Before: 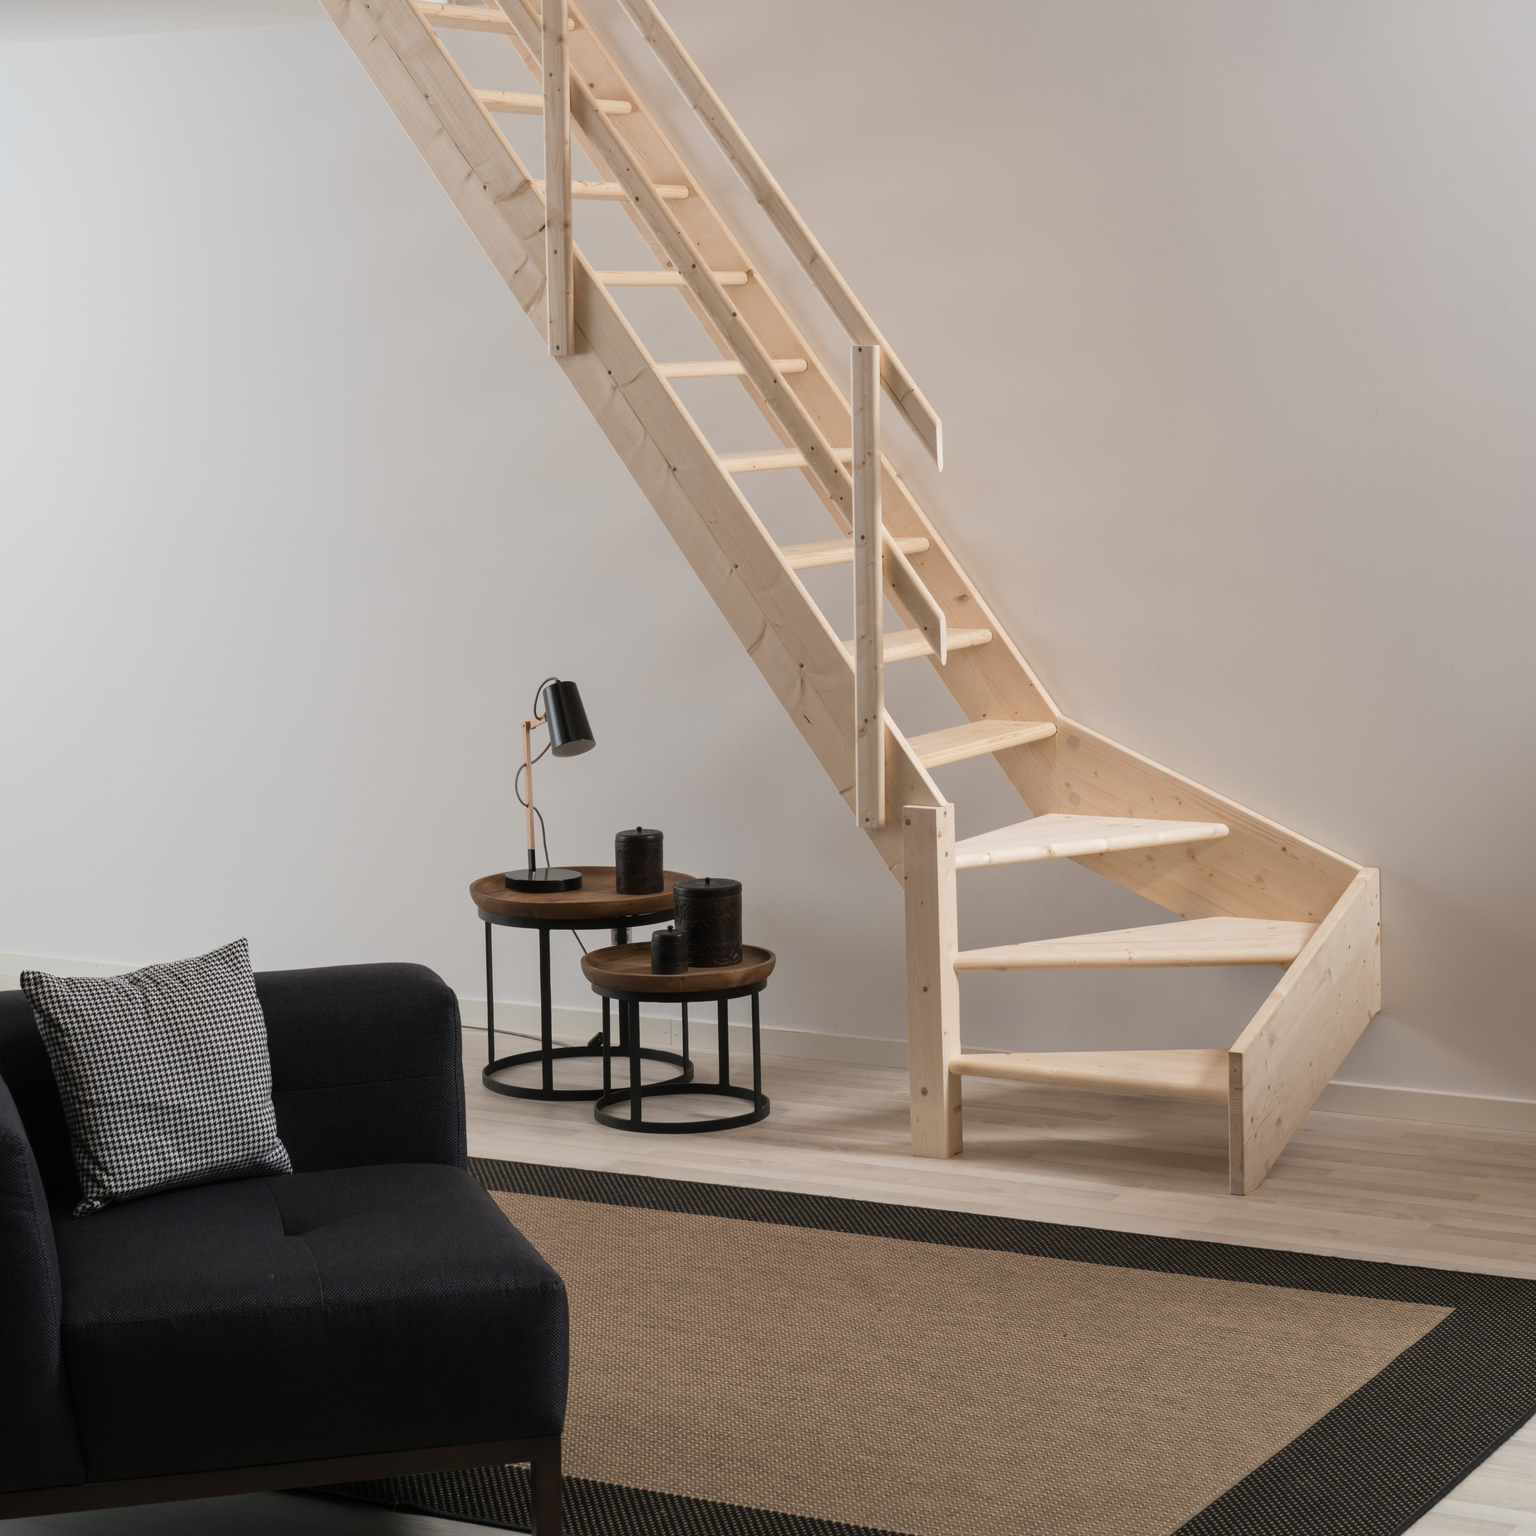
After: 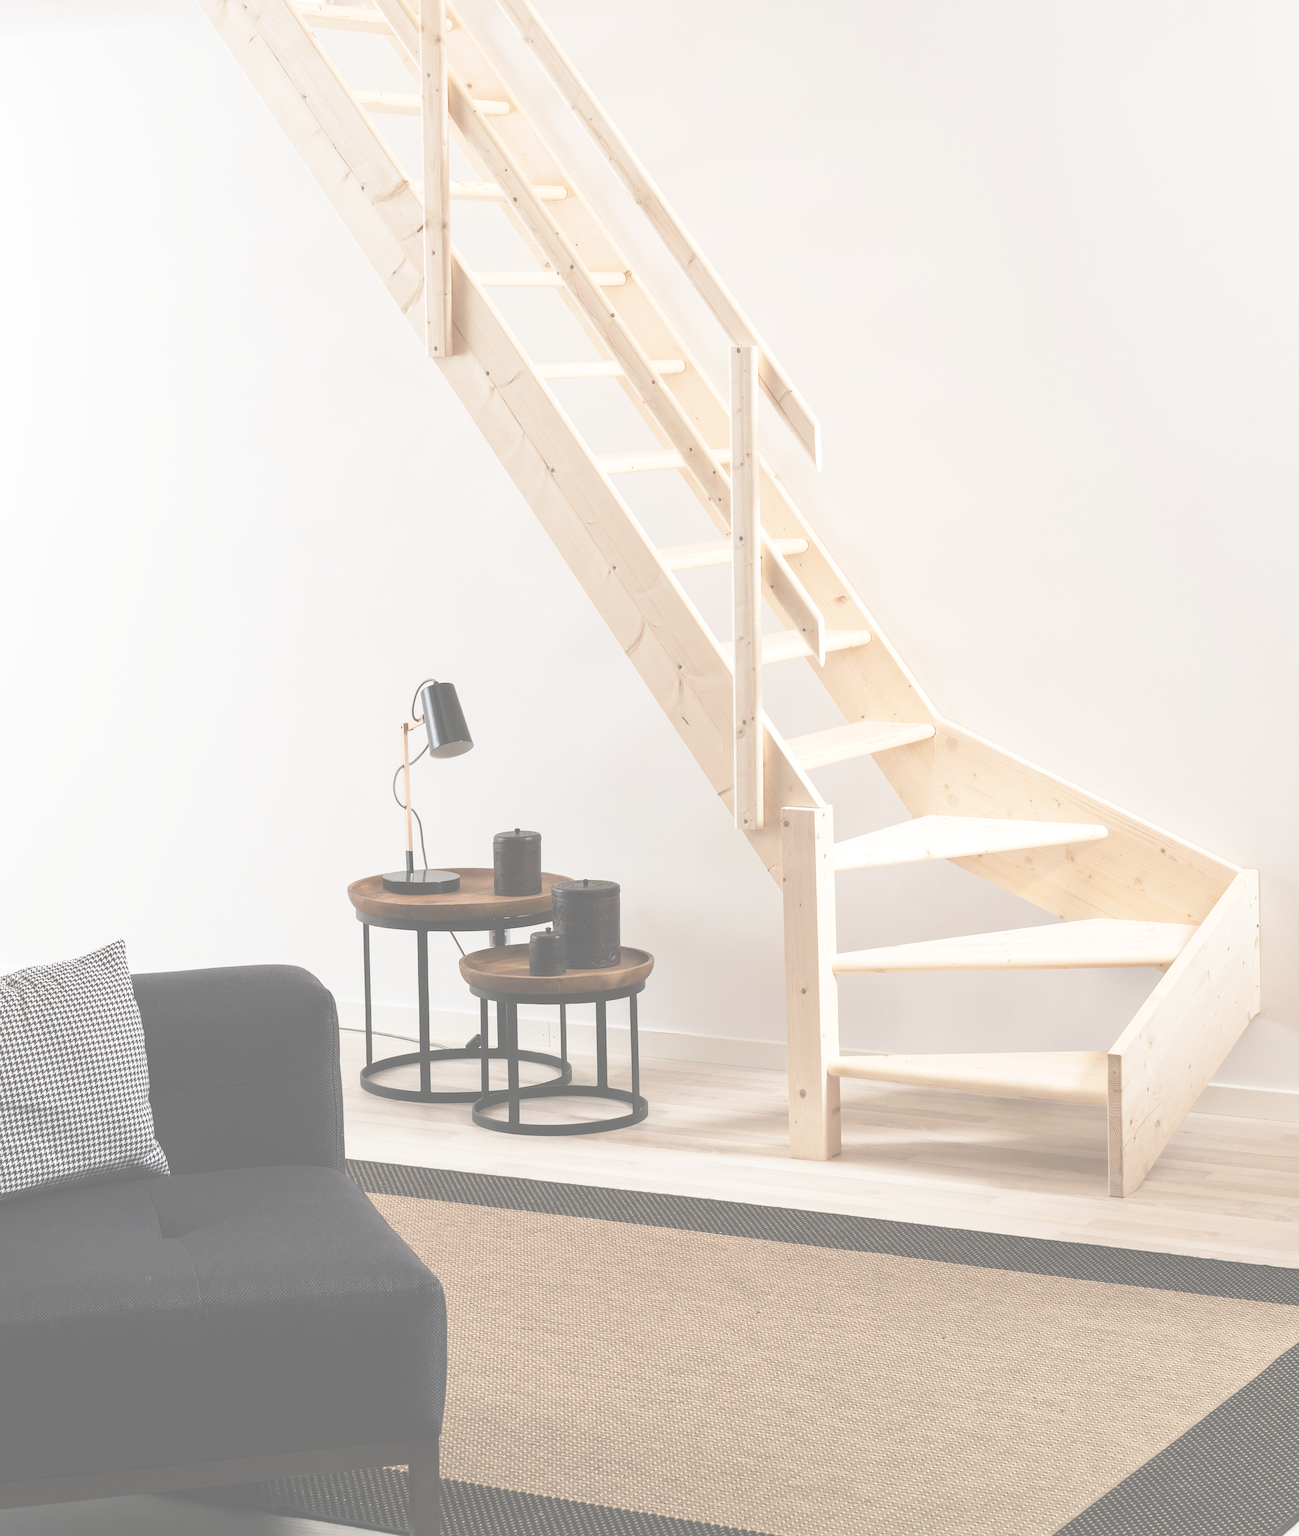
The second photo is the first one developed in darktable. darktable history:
crop: left 8.026%, right 7.374%
exposure: black level correction -0.071, exposure 0.5 EV, compensate highlight preservation false
sharpen: on, module defaults
base curve: curves: ch0 [(0, 0) (0.028, 0.03) (0.121, 0.232) (0.46, 0.748) (0.859, 0.968) (1, 1)], preserve colors none
